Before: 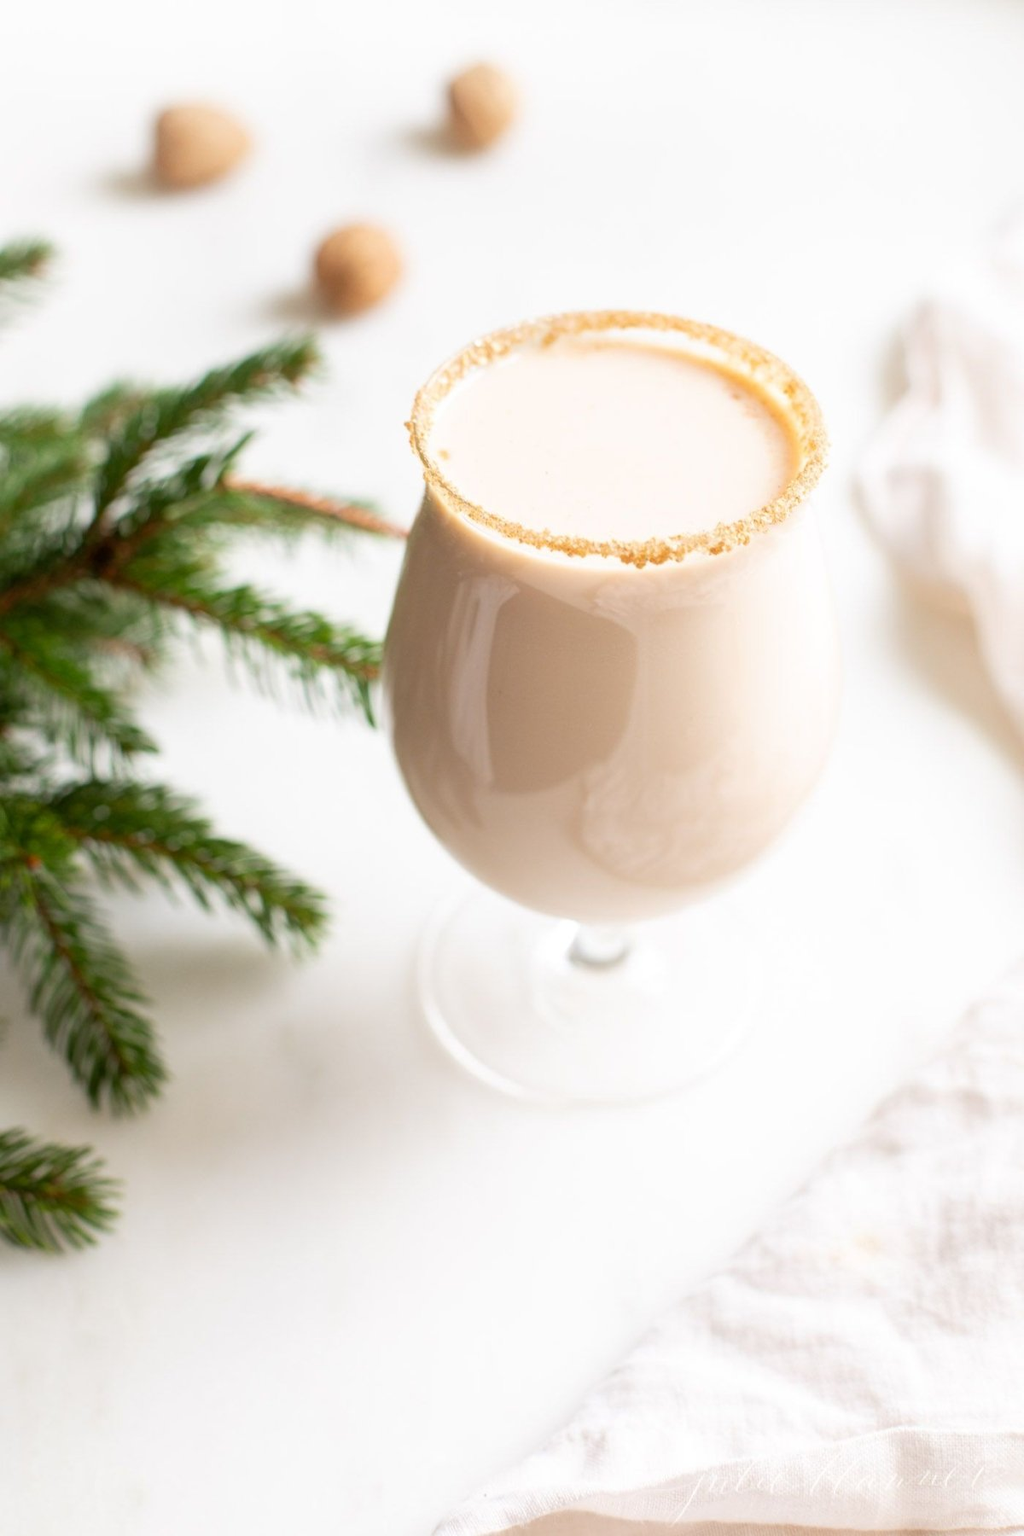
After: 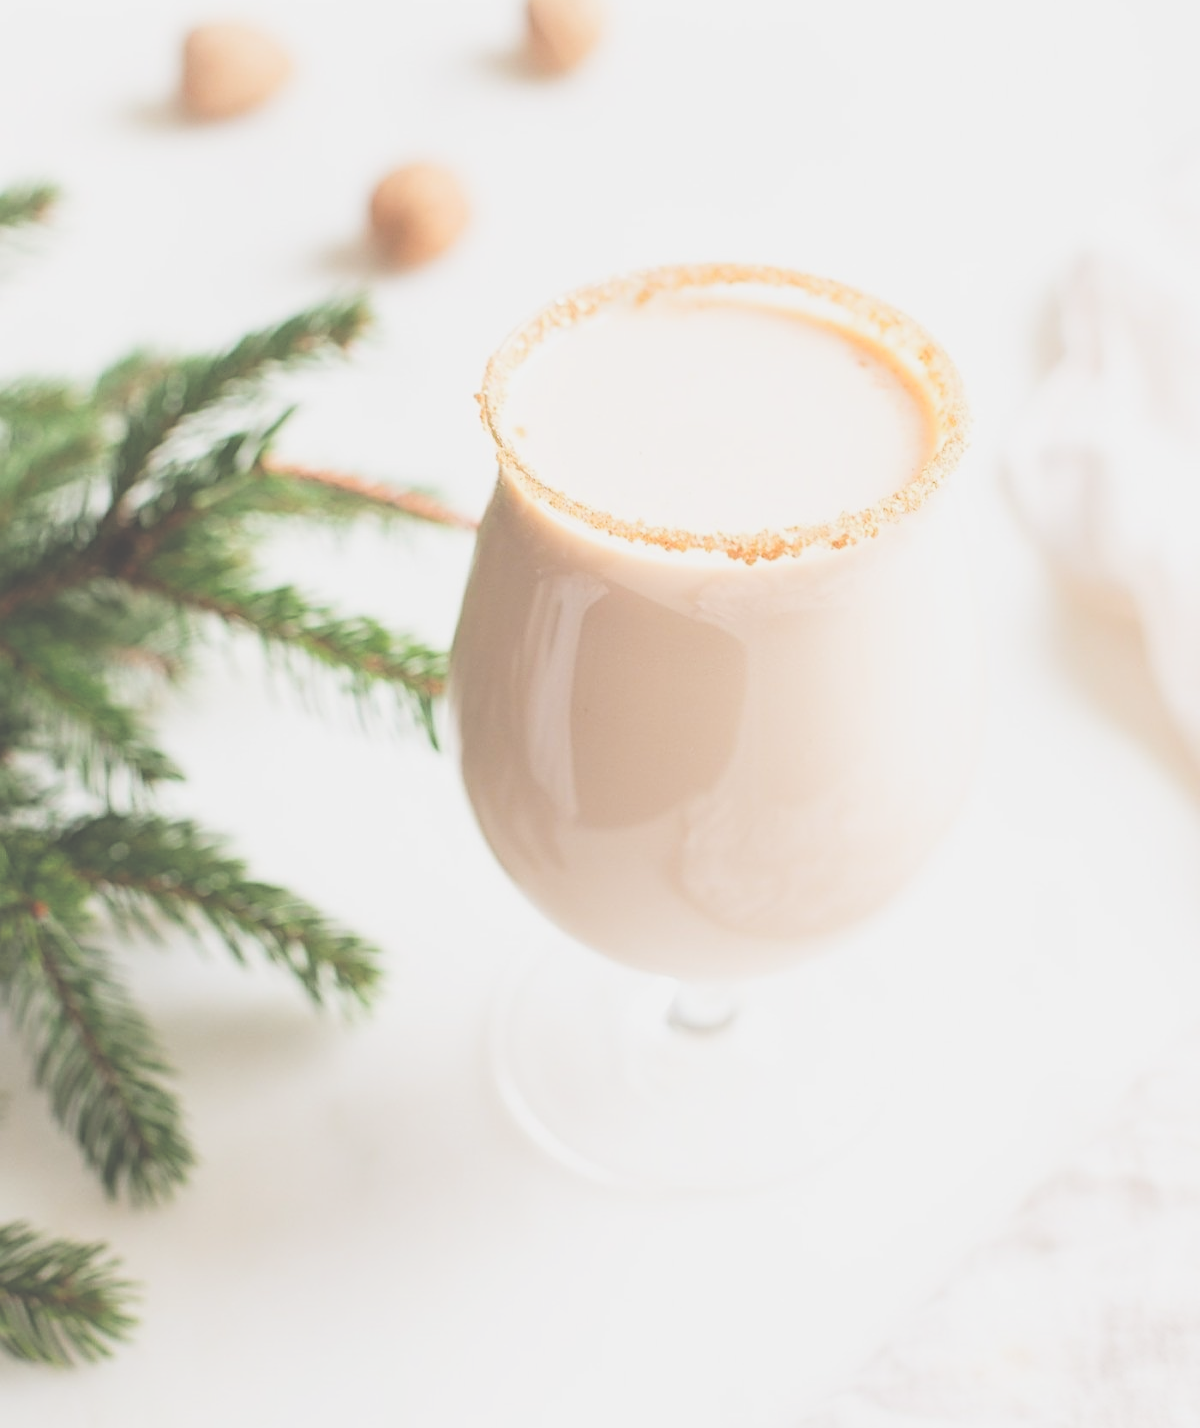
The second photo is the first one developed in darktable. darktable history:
sharpen: on, module defaults
crop and rotate: top 5.649%, bottom 14.998%
filmic rgb: black relative exposure -5.1 EV, white relative exposure 3.98 EV, hardness 2.91, contrast 1.3, highlights saturation mix -29.66%
exposure: black level correction -0.071, exposure 0.503 EV, compensate highlight preservation false
